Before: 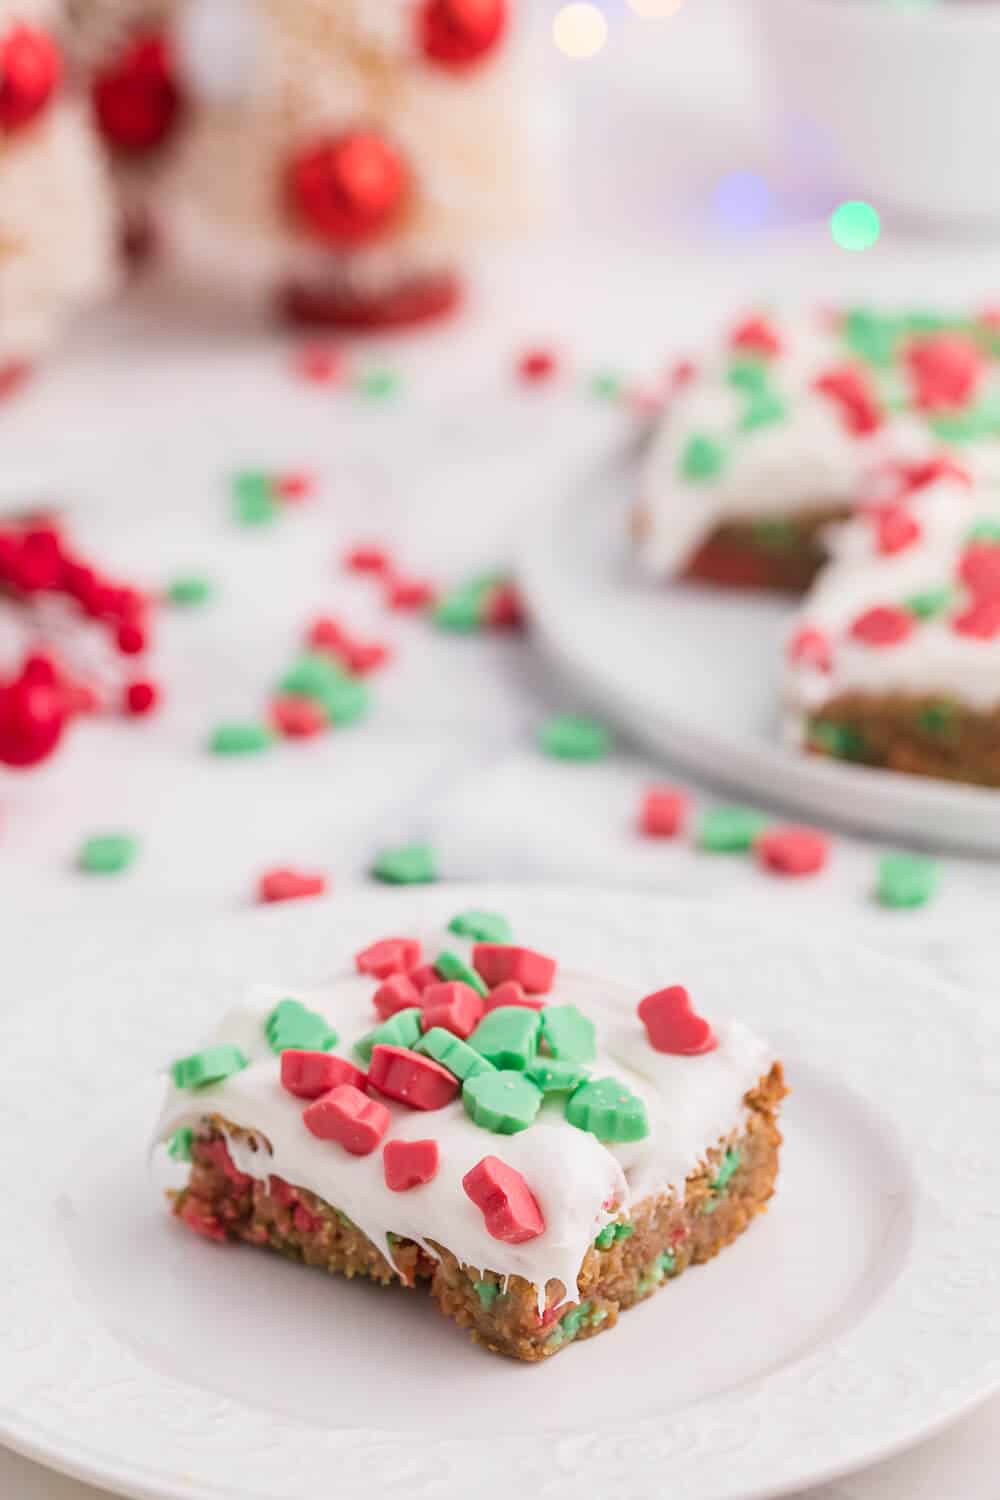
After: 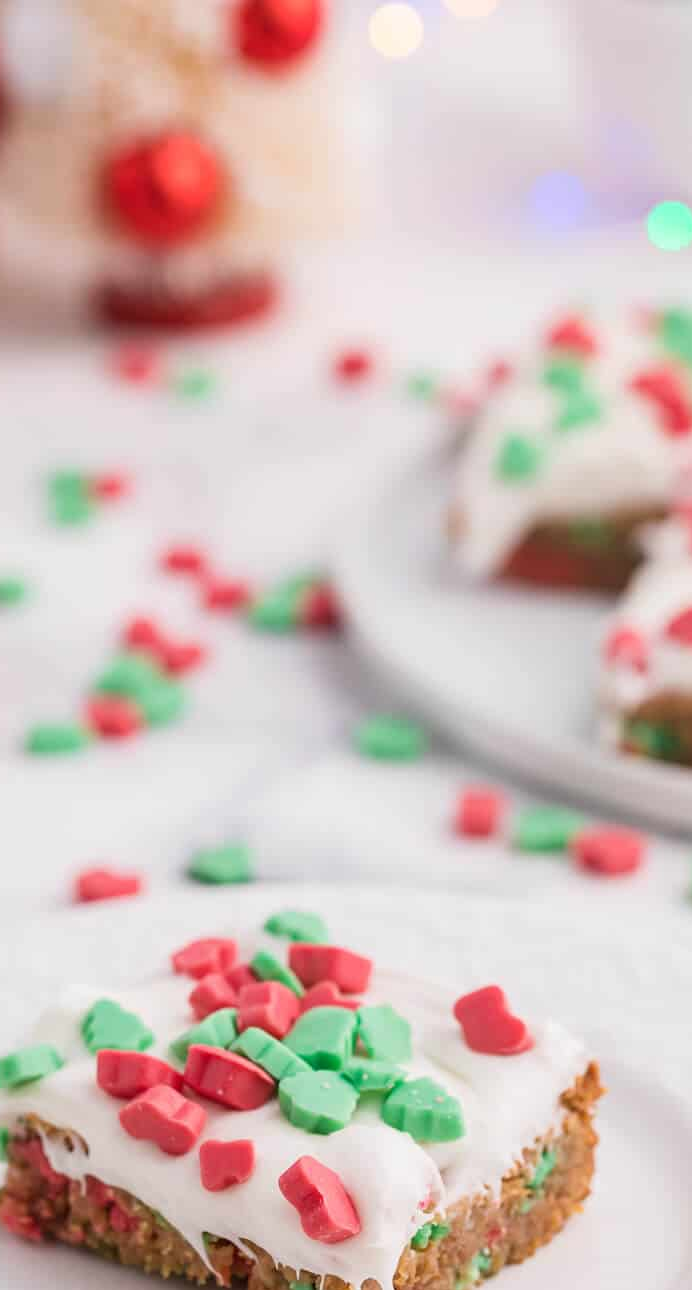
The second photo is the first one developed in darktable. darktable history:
crop: left 18.482%, right 12.239%, bottom 13.972%
